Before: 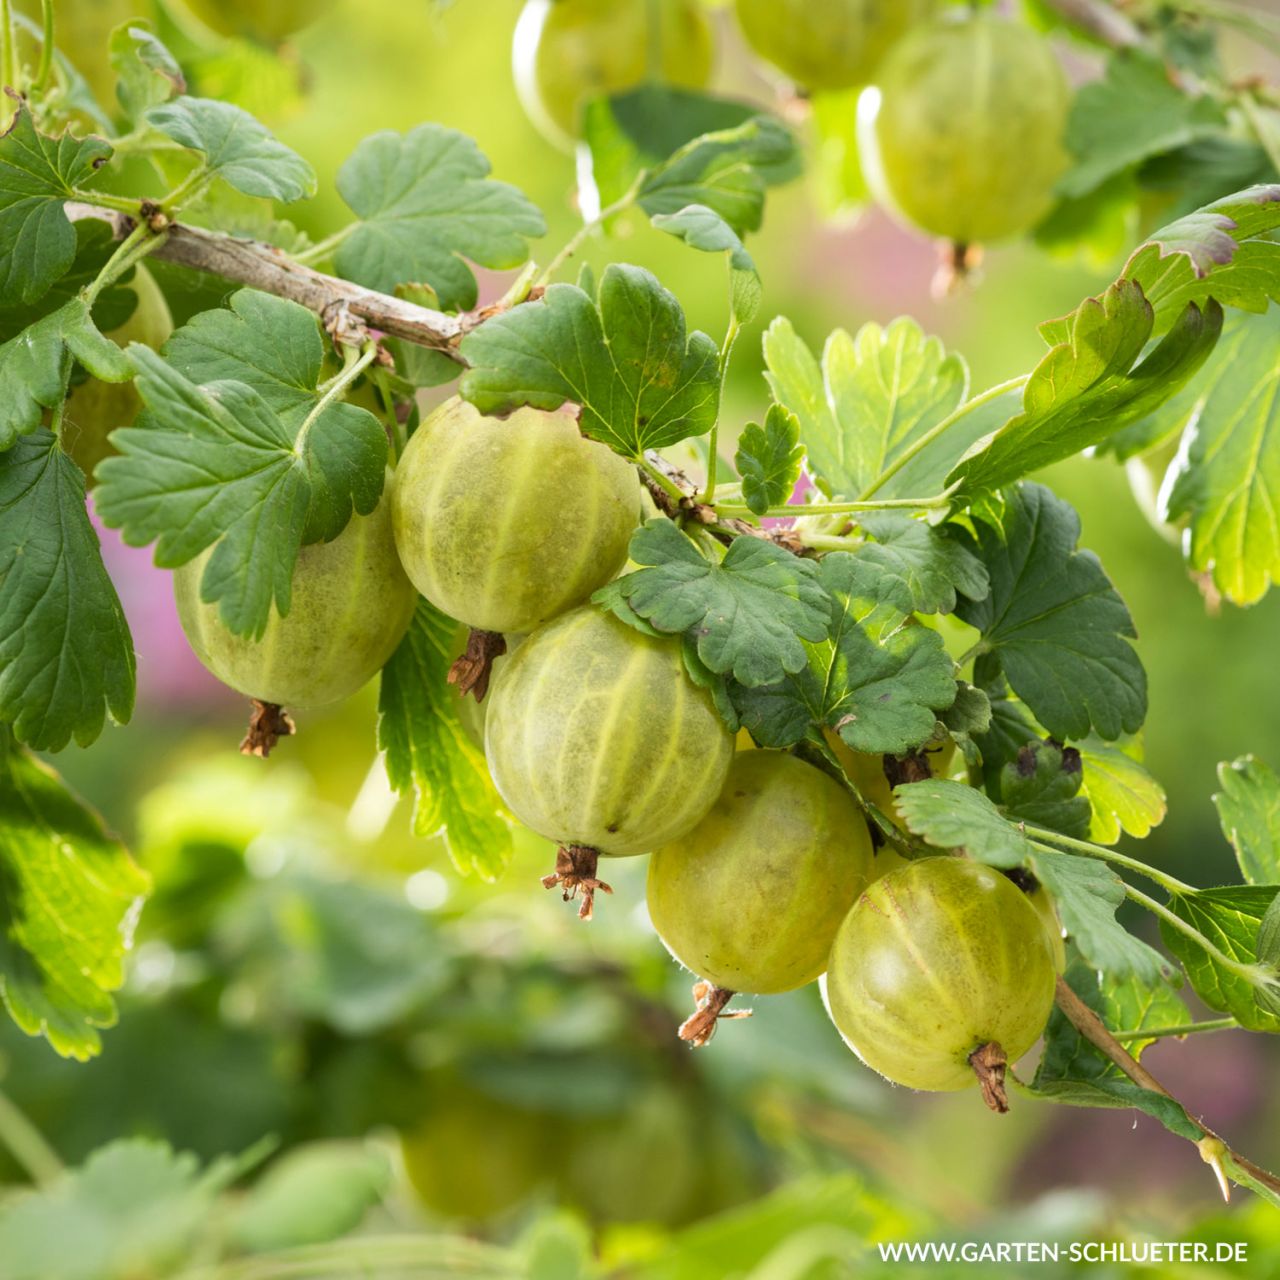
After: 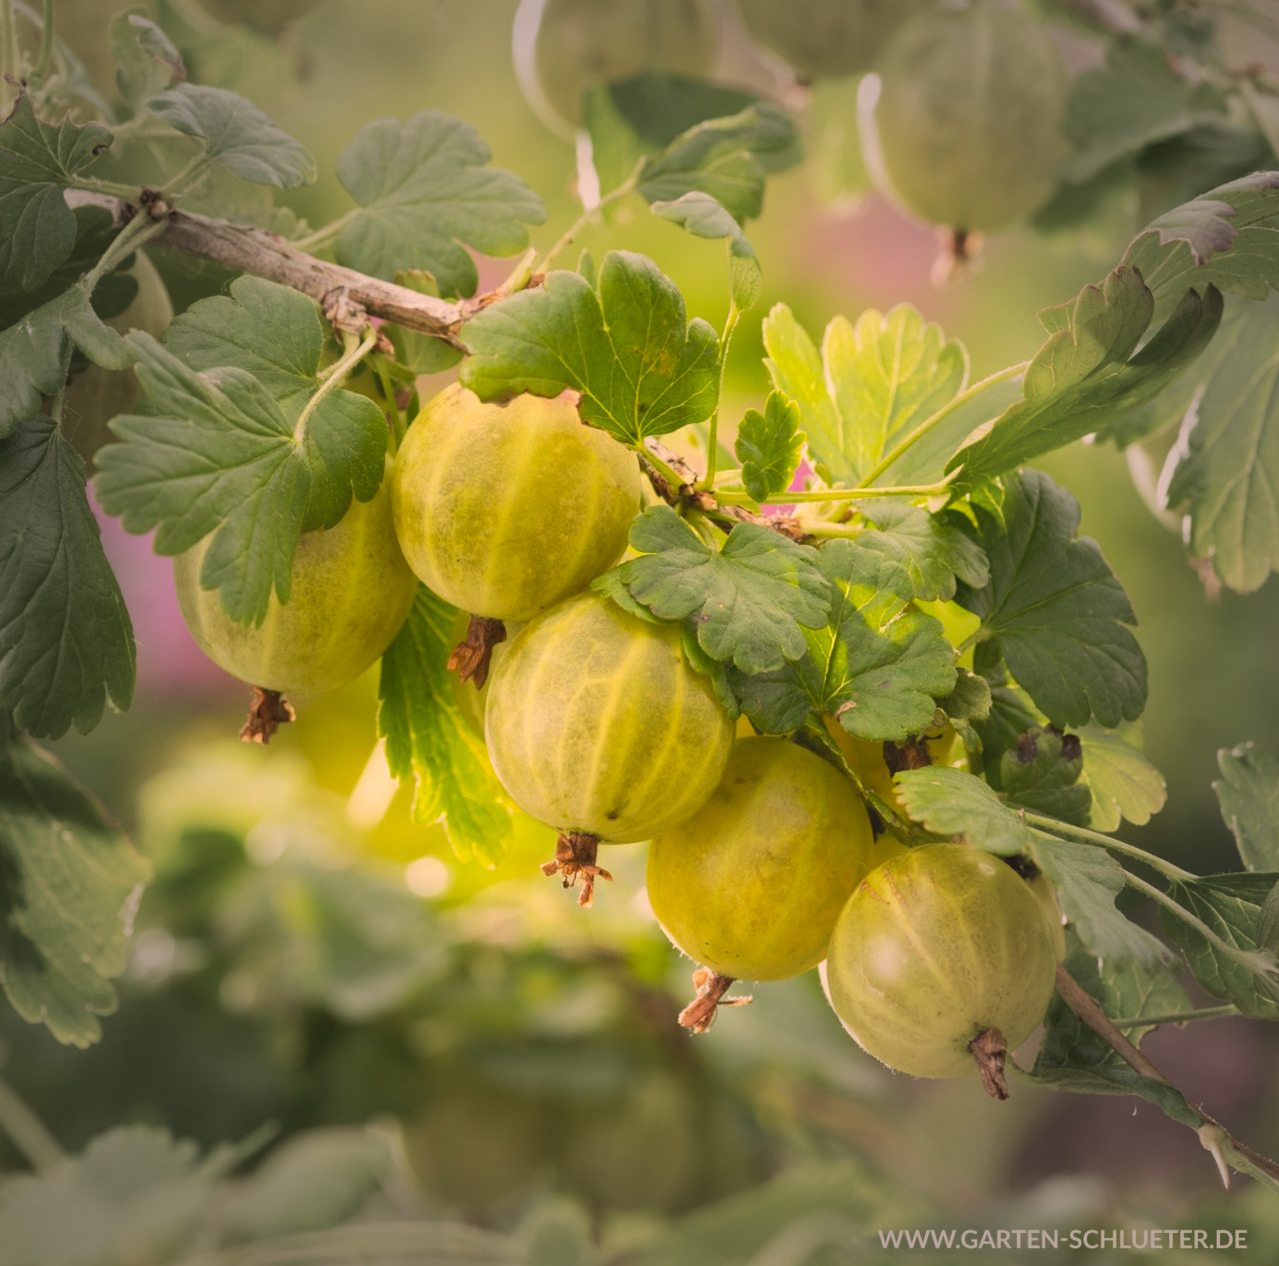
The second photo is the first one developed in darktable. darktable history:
crop: top 1.049%, right 0.001%
local contrast: highlights 68%, shadows 68%, detail 82%, midtone range 0.325
color correction: highlights a* 17.88, highlights b* 18.79
vignetting: fall-off start 48.41%, automatic ratio true, width/height ratio 1.29, unbound false
